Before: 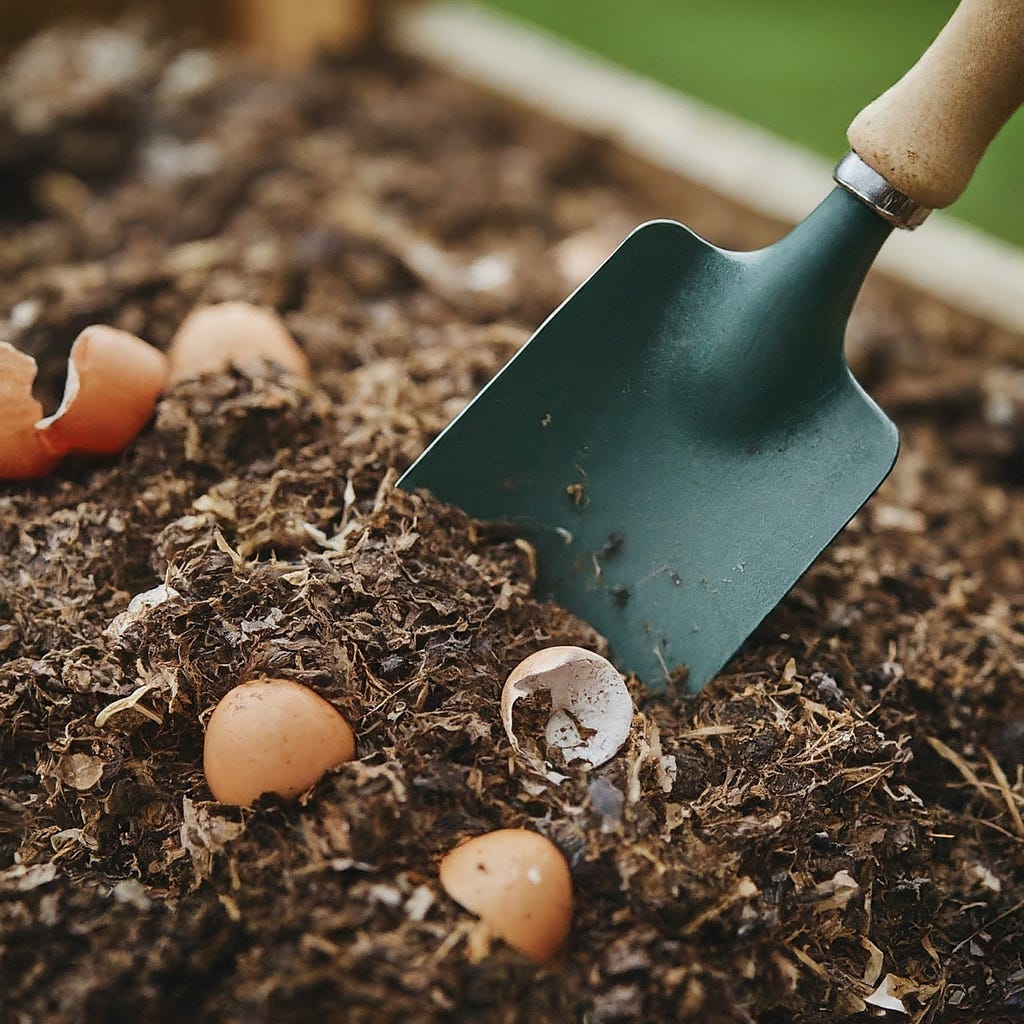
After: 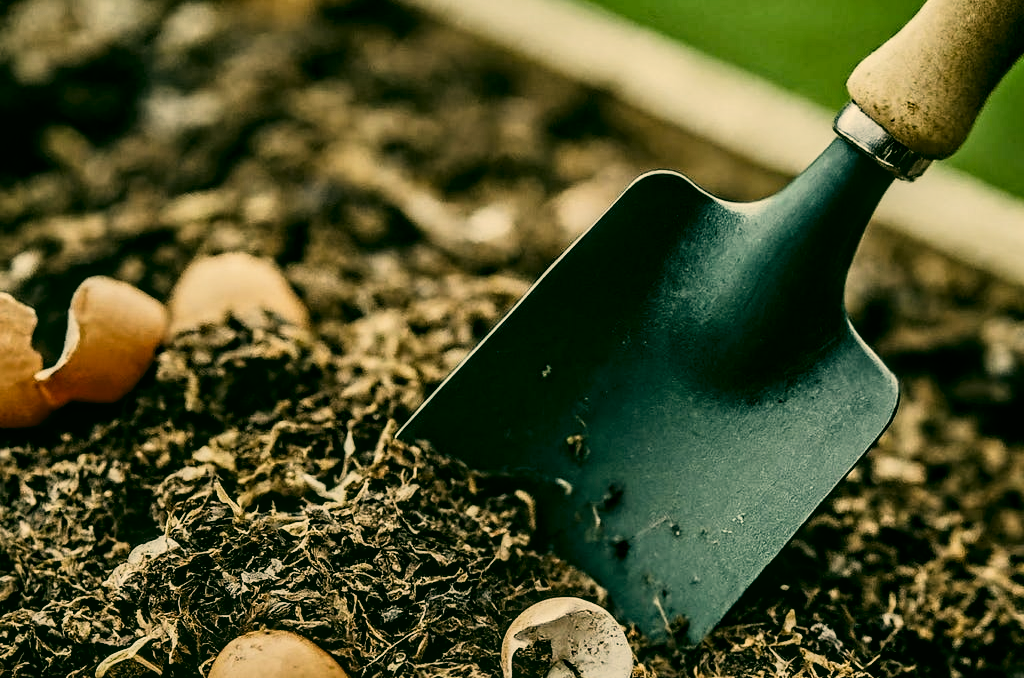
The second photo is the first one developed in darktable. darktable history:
crop and rotate: top 4.796%, bottom 28.981%
local contrast: detail 130%
filmic rgb: black relative exposure -5.04 EV, white relative exposure 3.55 EV, threshold 3.02 EV, hardness 3.19, contrast 1.393, highlights saturation mix -49.16%, enable highlight reconstruction true
tone curve: curves: ch0 [(0, 0) (0.003, 0.002) (0.011, 0.009) (0.025, 0.022) (0.044, 0.041) (0.069, 0.059) (0.1, 0.082) (0.136, 0.106) (0.177, 0.138) (0.224, 0.179) (0.277, 0.226) (0.335, 0.28) (0.399, 0.342) (0.468, 0.413) (0.543, 0.493) (0.623, 0.591) (0.709, 0.699) (0.801, 0.804) (0.898, 0.899) (1, 1)], color space Lab, independent channels, preserve colors none
contrast equalizer: y [[0.5, 0.5, 0.501, 0.63, 0.504, 0.5], [0.5 ×6], [0.5 ×6], [0 ×6], [0 ×6]], mix 0.787
color correction: highlights a* 5.34, highlights b* 24.31, shadows a* -16.24, shadows b* 3.98
